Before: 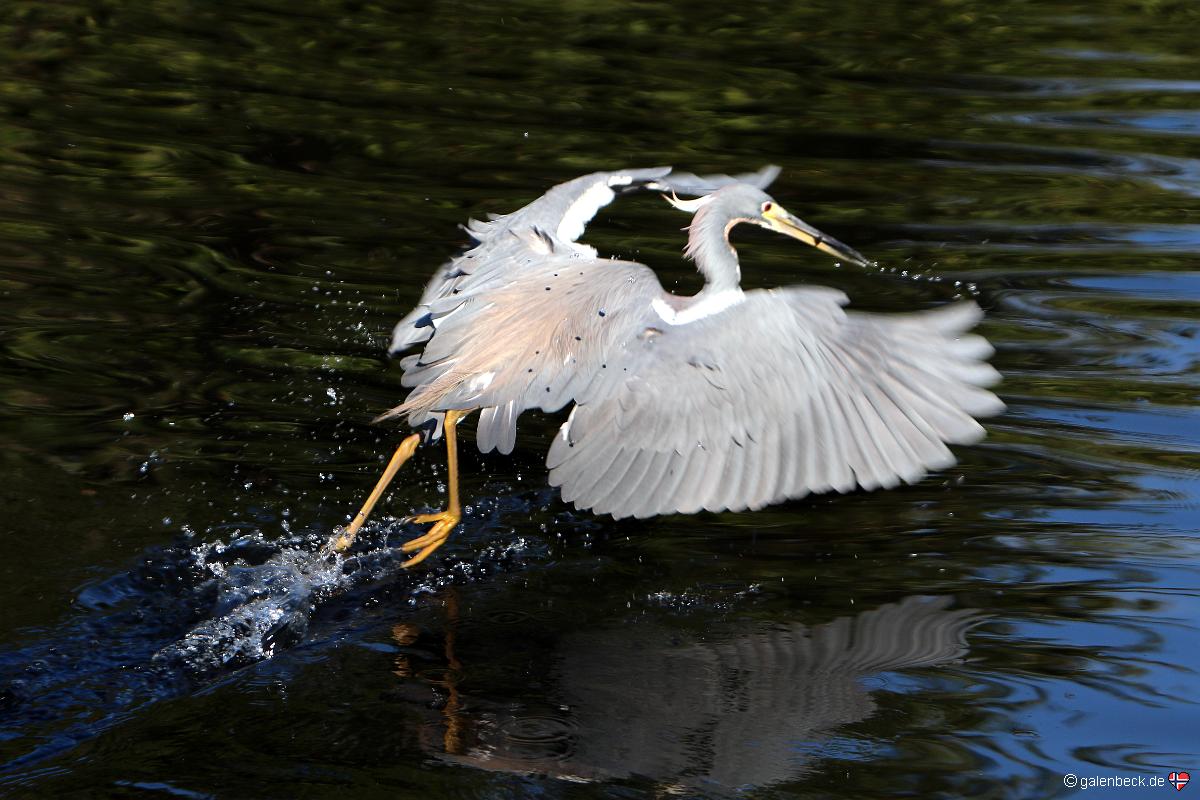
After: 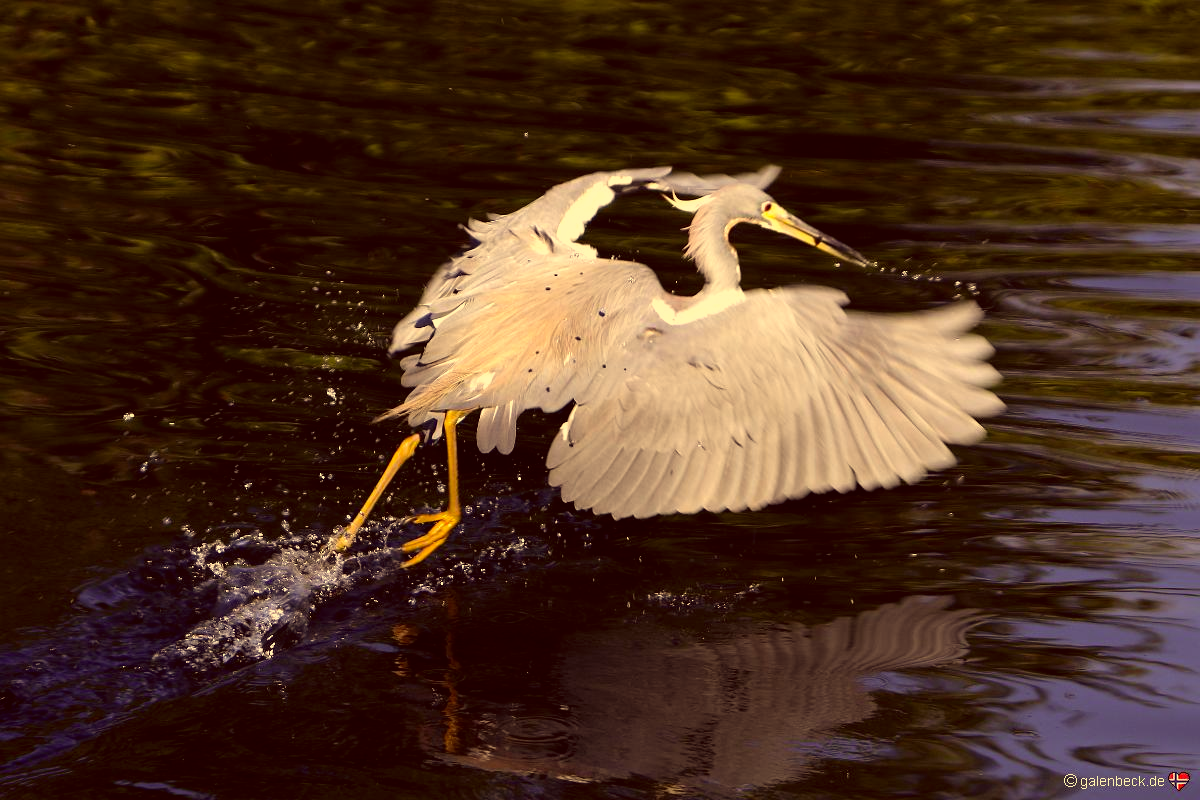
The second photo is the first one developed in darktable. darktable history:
color correction: highlights a* 9.68, highlights b* 39.2, shadows a* 14.13, shadows b* 3.58
